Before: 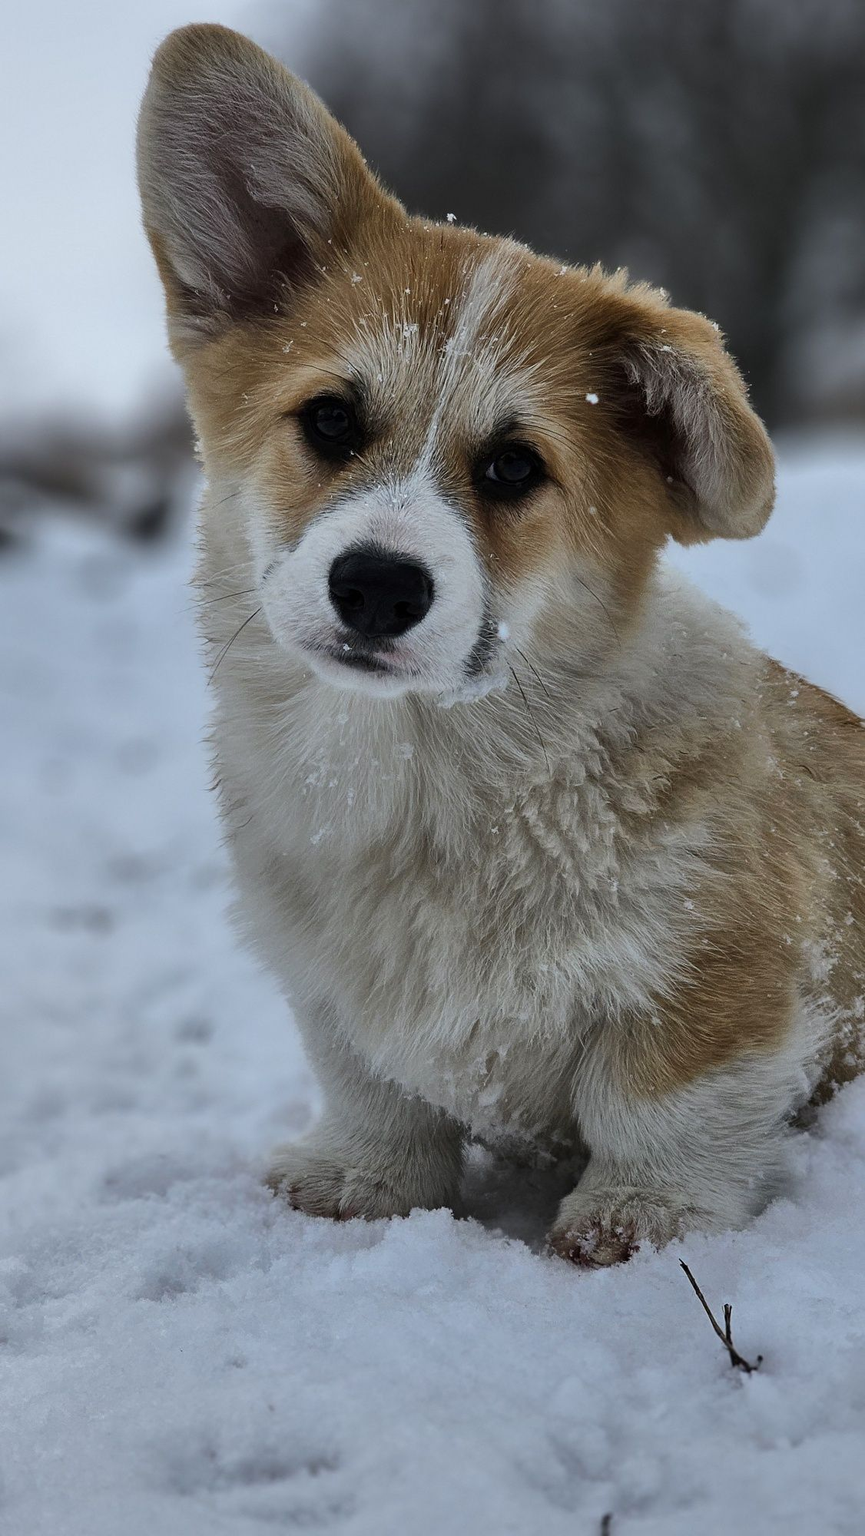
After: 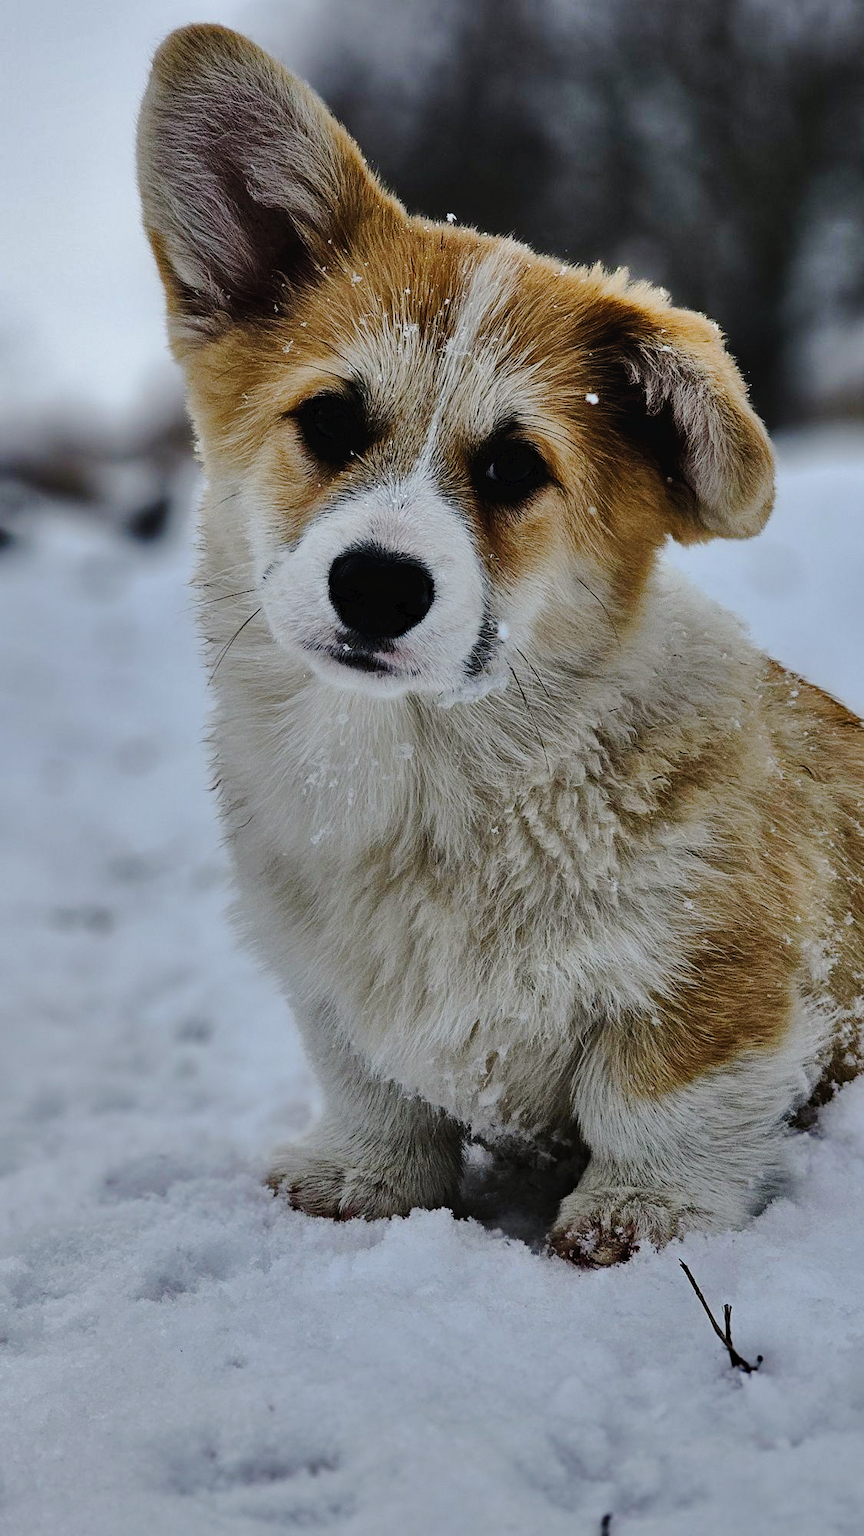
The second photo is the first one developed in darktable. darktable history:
haze removal: compatibility mode true, adaptive false
tone curve: curves: ch0 [(0, 0) (0.003, 0.026) (0.011, 0.025) (0.025, 0.022) (0.044, 0.022) (0.069, 0.028) (0.1, 0.041) (0.136, 0.062) (0.177, 0.103) (0.224, 0.167) (0.277, 0.242) (0.335, 0.343) (0.399, 0.452) (0.468, 0.539) (0.543, 0.614) (0.623, 0.683) (0.709, 0.749) (0.801, 0.827) (0.898, 0.918) (1, 1)], preserve colors none
shadows and highlights: shadows 53.15, soften with gaussian
